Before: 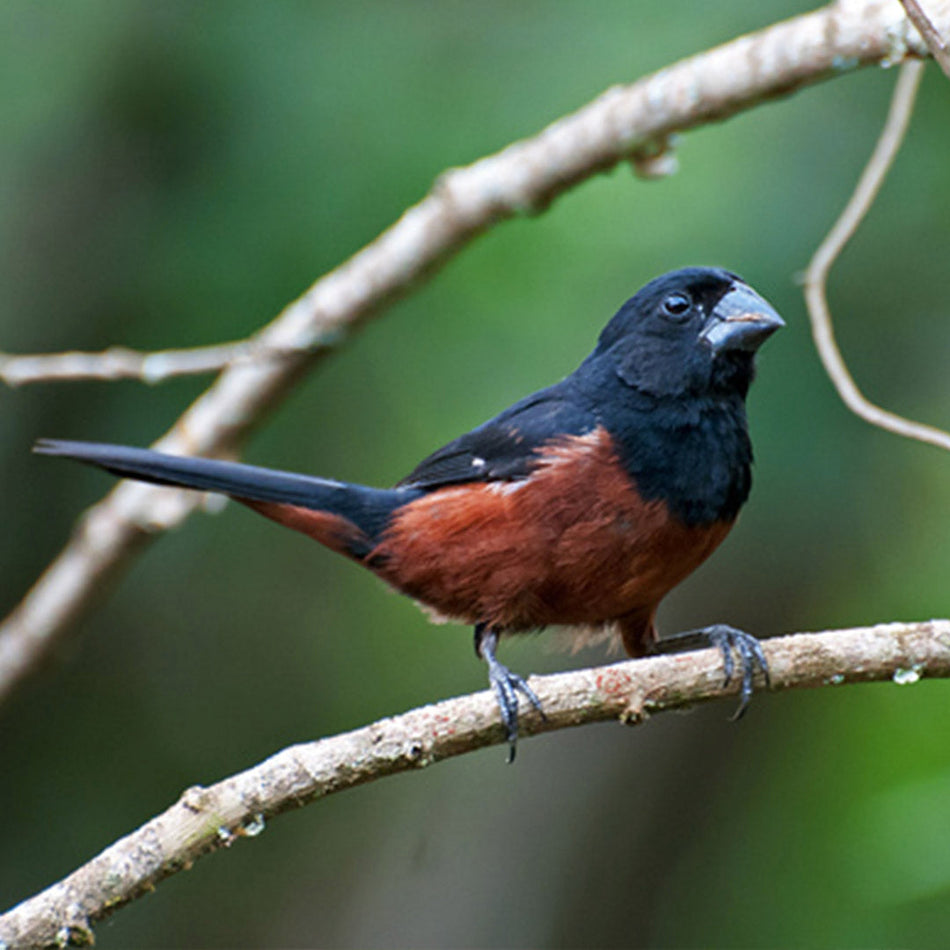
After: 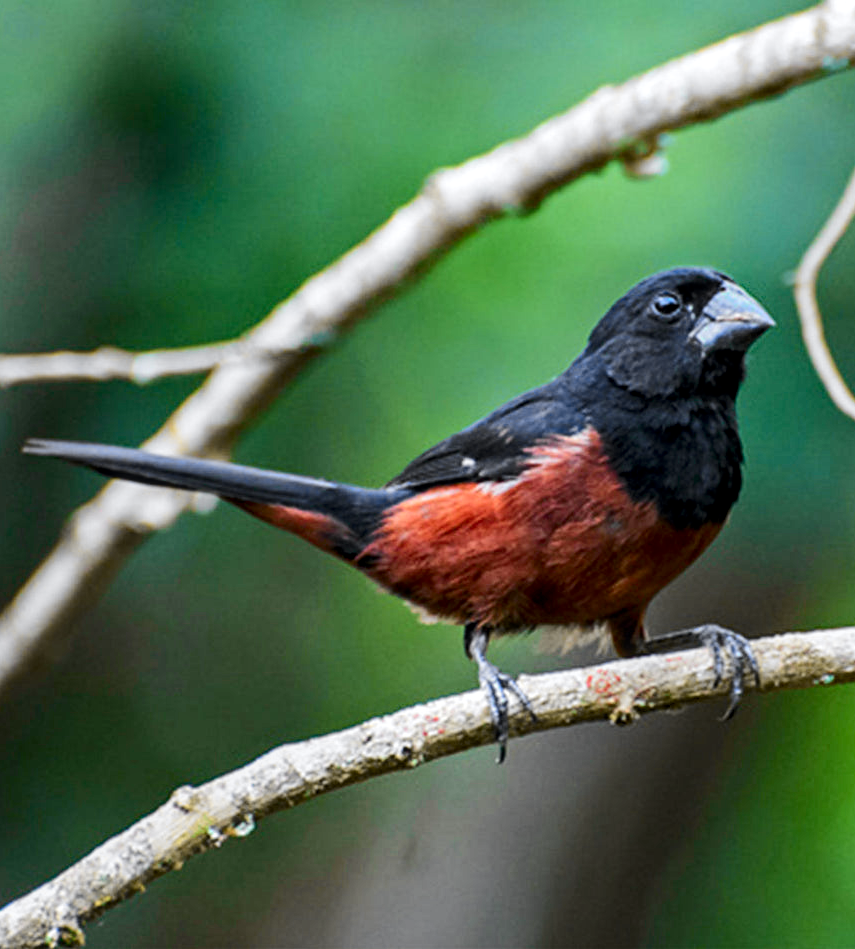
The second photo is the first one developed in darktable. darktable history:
tone curve: curves: ch0 [(0, 0) (0.071, 0.047) (0.266, 0.26) (0.483, 0.554) (0.753, 0.811) (1, 0.983)]; ch1 [(0, 0) (0.346, 0.307) (0.408, 0.369) (0.463, 0.443) (0.482, 0.493) (0.502, 0.5) (0.517, 0.502) (0.55, 0.548) (0.597, 0.624) (0.651, 0.698) (1, 1)]; ch2 [(0, 0) (0.346, 0.34) (0.434, 0.46) (0.485, 0.494) (0.5, 0.494) (0.517, 0.506) (0.535, 0.529) (0.583, 0.611) (0.625, 0.666) (1, 1)], color space Lab, independent channels, preserve colors none
color balance: on, module defaults
crop and rotate: left 1.088%, right 8.807%
local contrast: on, module defaults
